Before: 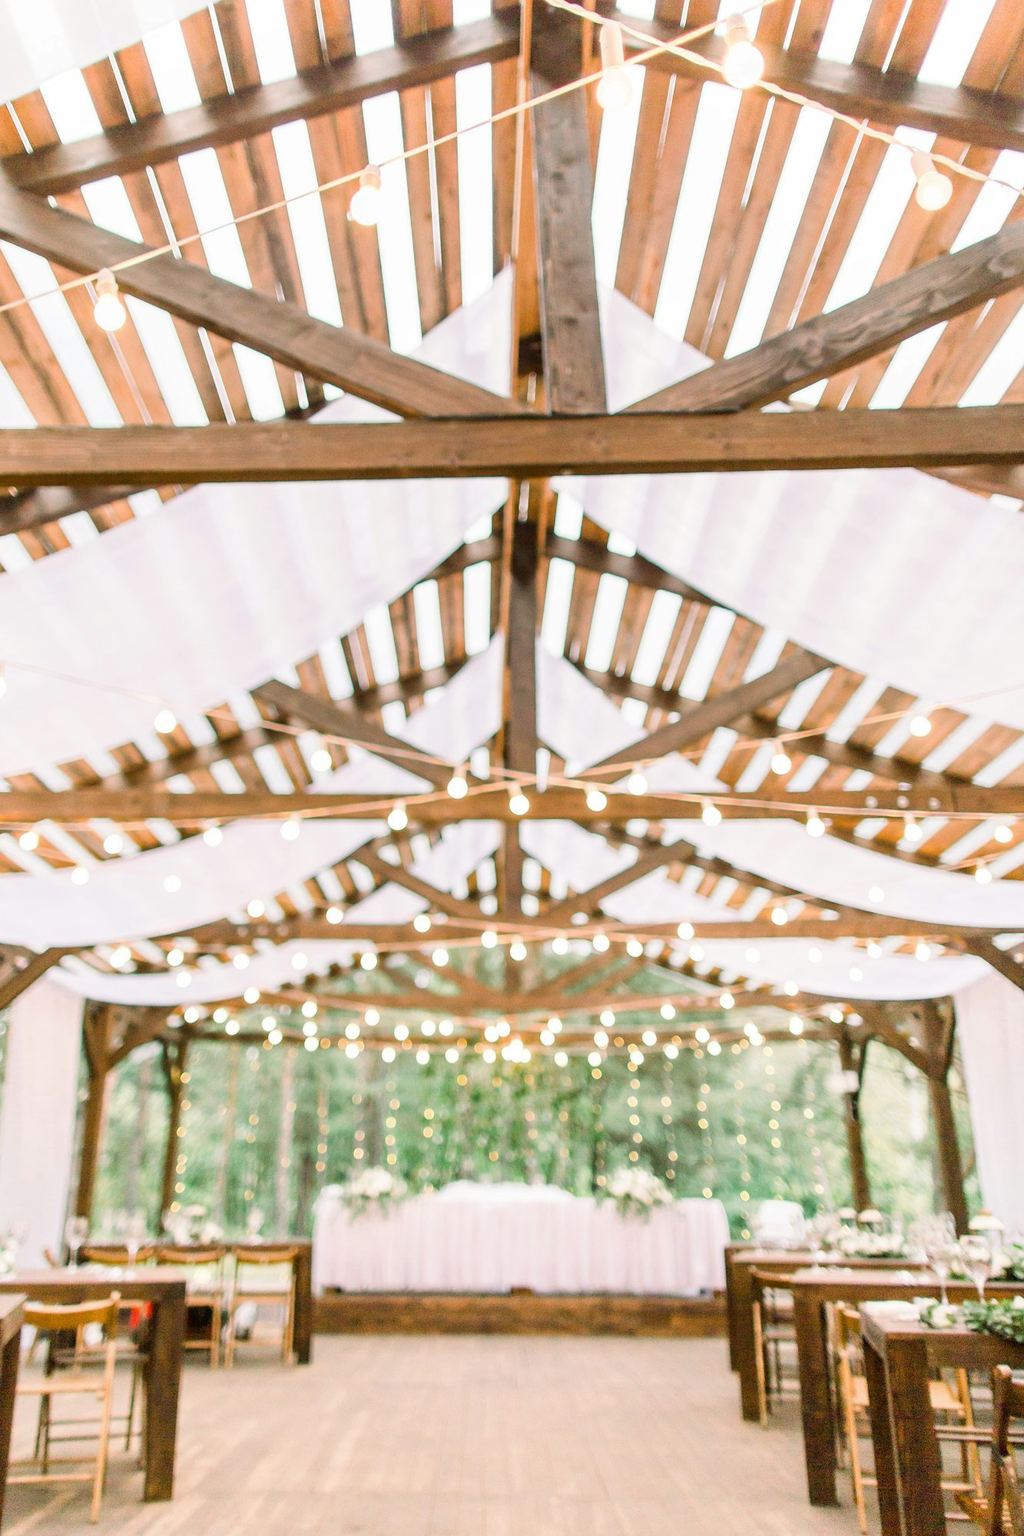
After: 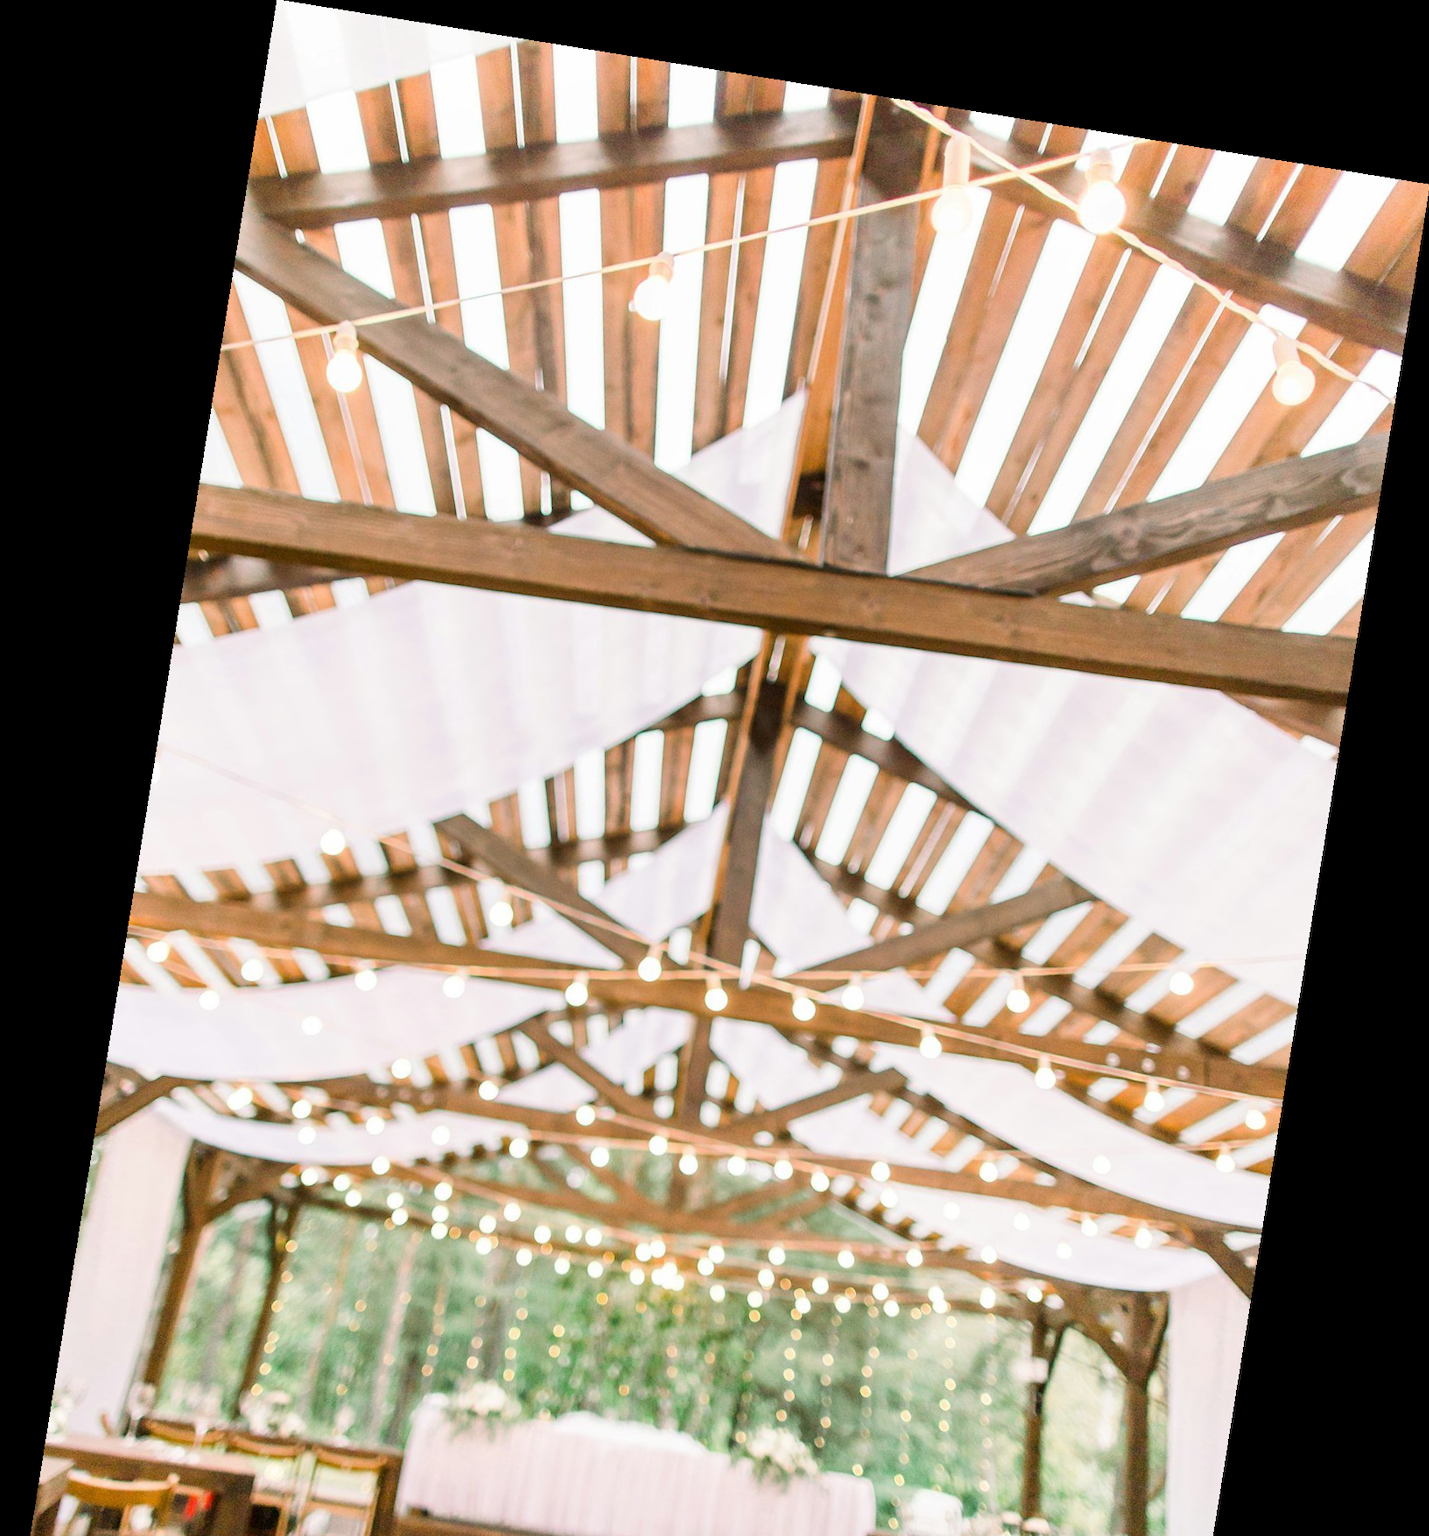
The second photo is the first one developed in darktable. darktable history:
rotate and perspective: rotation 9.12°, automatic cropping off
crop: bottom 19.644%
